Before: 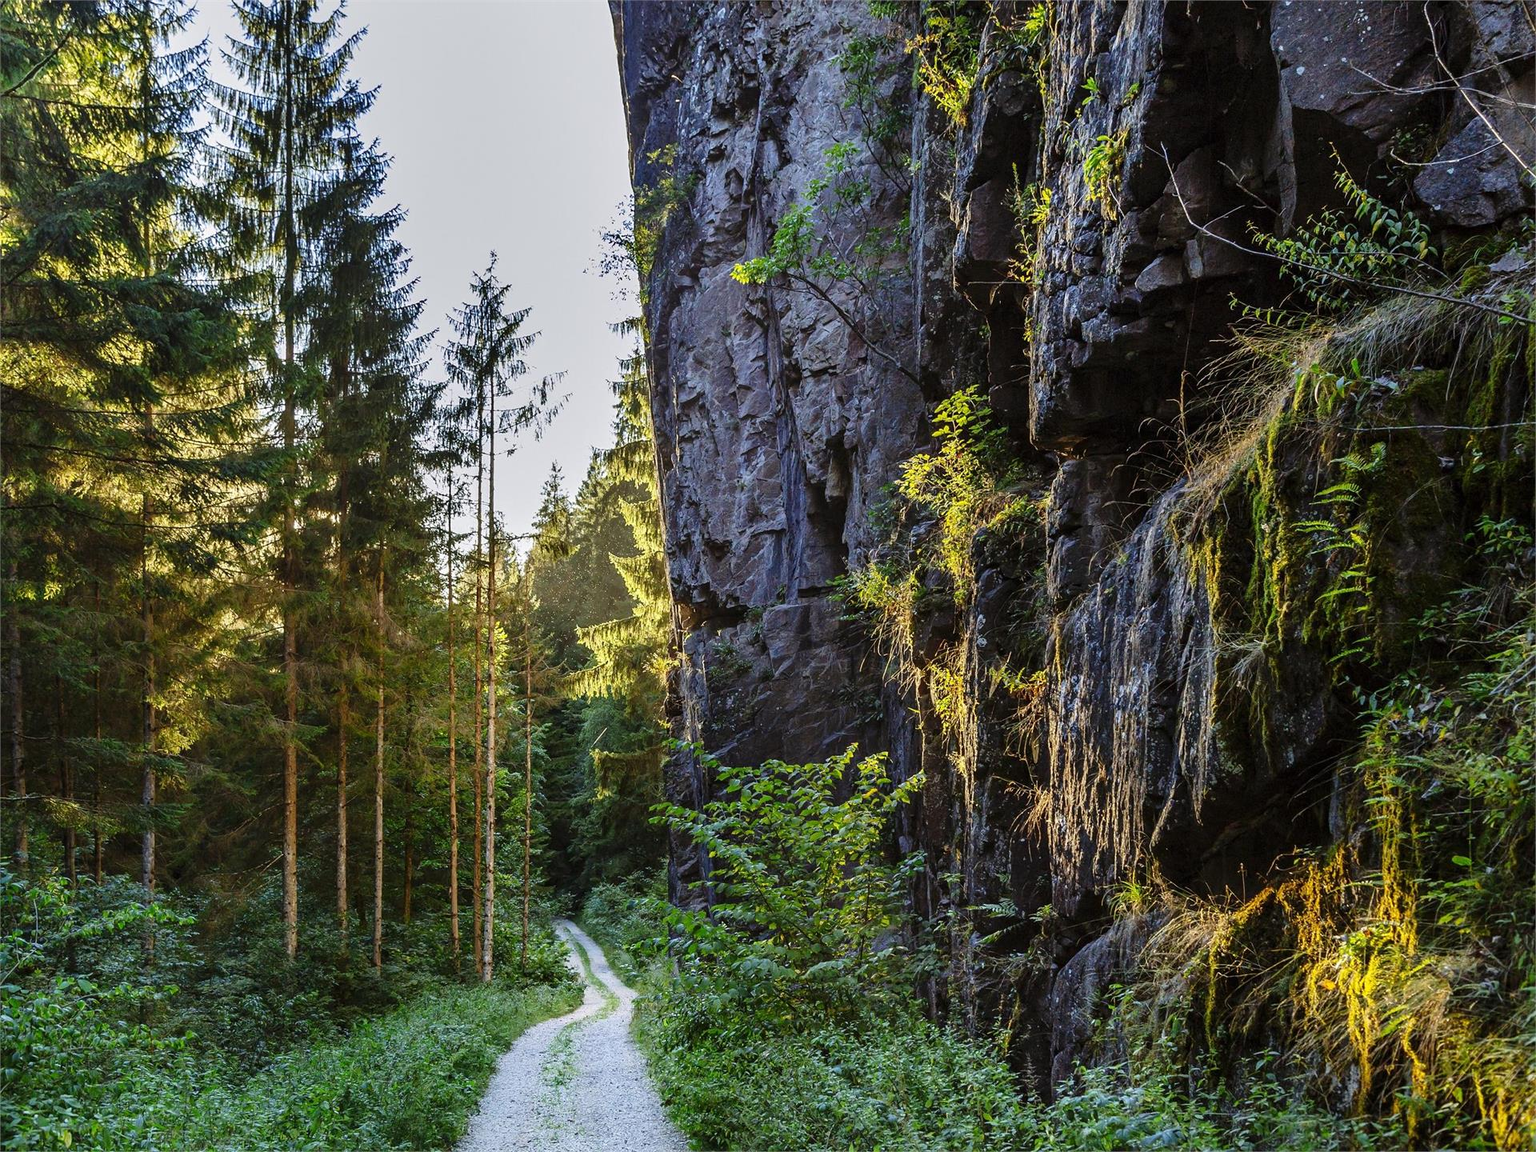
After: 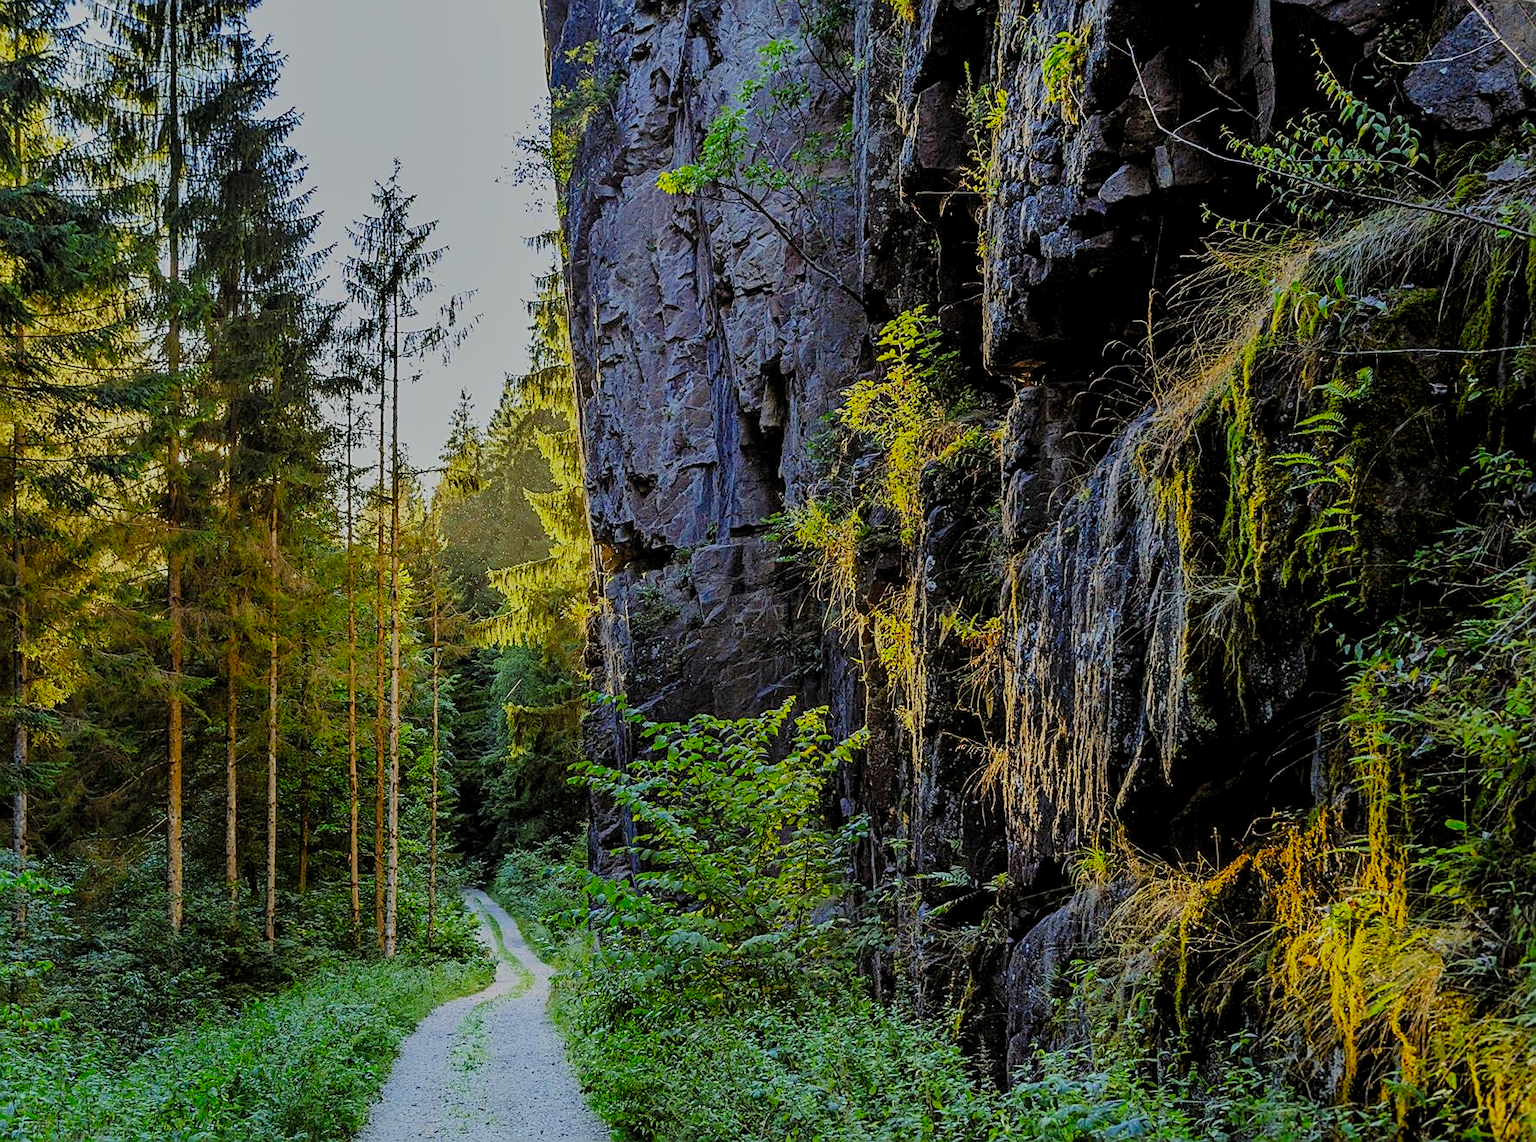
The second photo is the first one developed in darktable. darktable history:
exposure: exposure -0.051 EV, compensate highlight preservation false
color correction: highlights a* -2.52, highlights b* 2.37
crop and rotate: left 8.506%, top 9.284%
sharpen: on, module defaults
levels: black 8.51%, levels [0.016, 0.484, 0.953]
filmic rgb: black relative exposure -6.99 EV, white relative exposure 5.96 EV, target black luminance 0%, hardness 2.76, latitude 60.71%, contrast 0.705, highlights saturation mix 11.43%, shadows ↔ highlights balance -0.056%, color science v5 (2021), contrast in shadows safe, contrast in highlights safe
